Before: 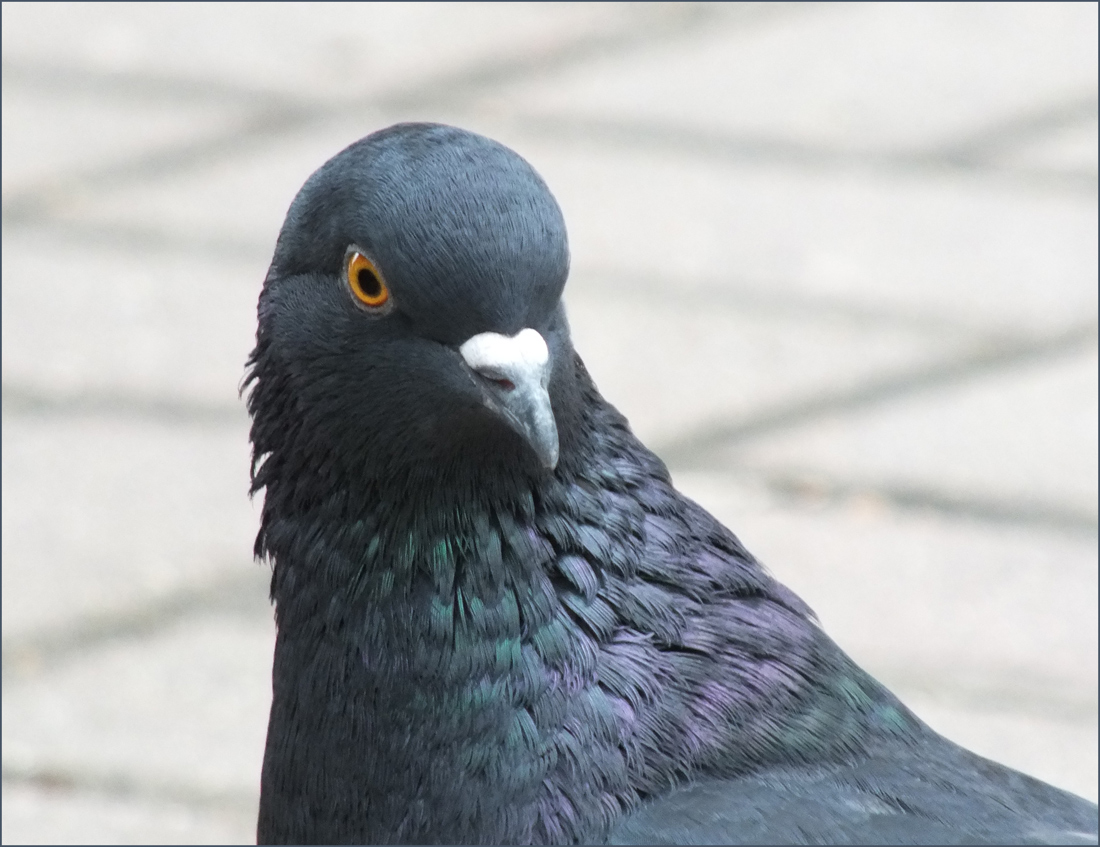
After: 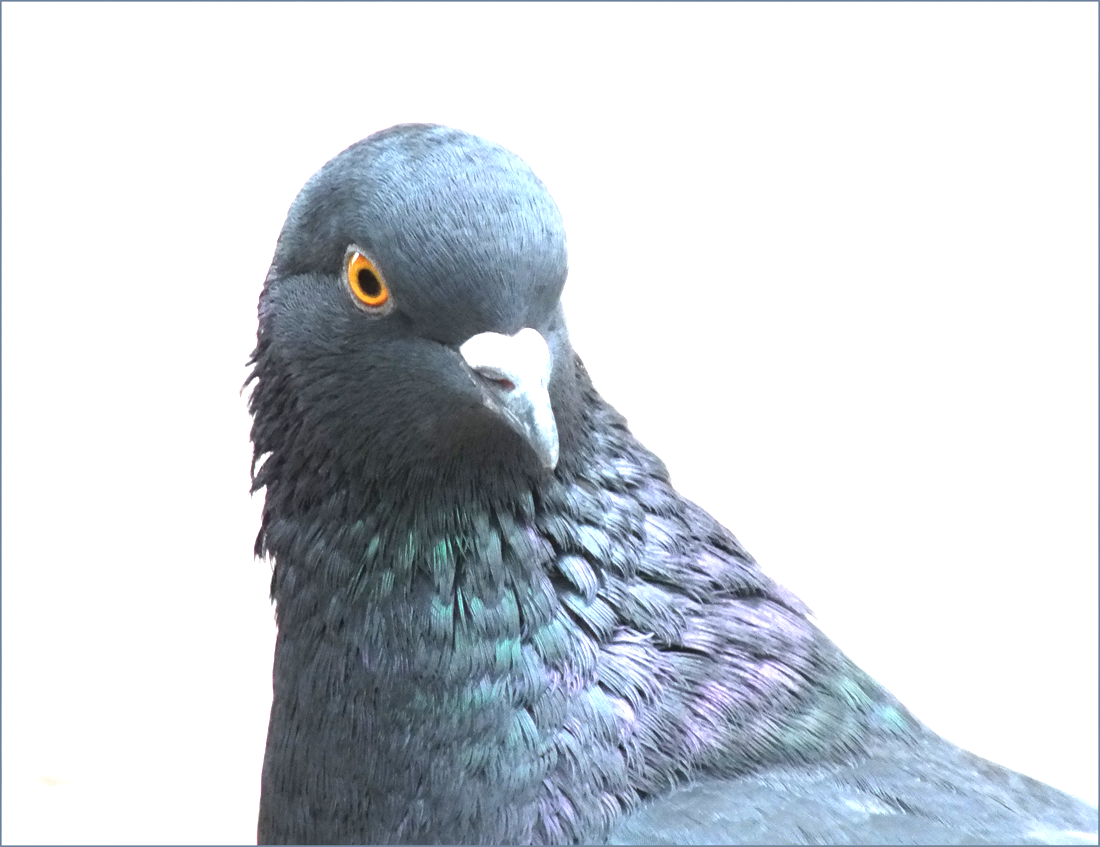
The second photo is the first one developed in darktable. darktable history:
exposure: black level correction 0, exposure 1.392 EV, compensate highlight preservation false
